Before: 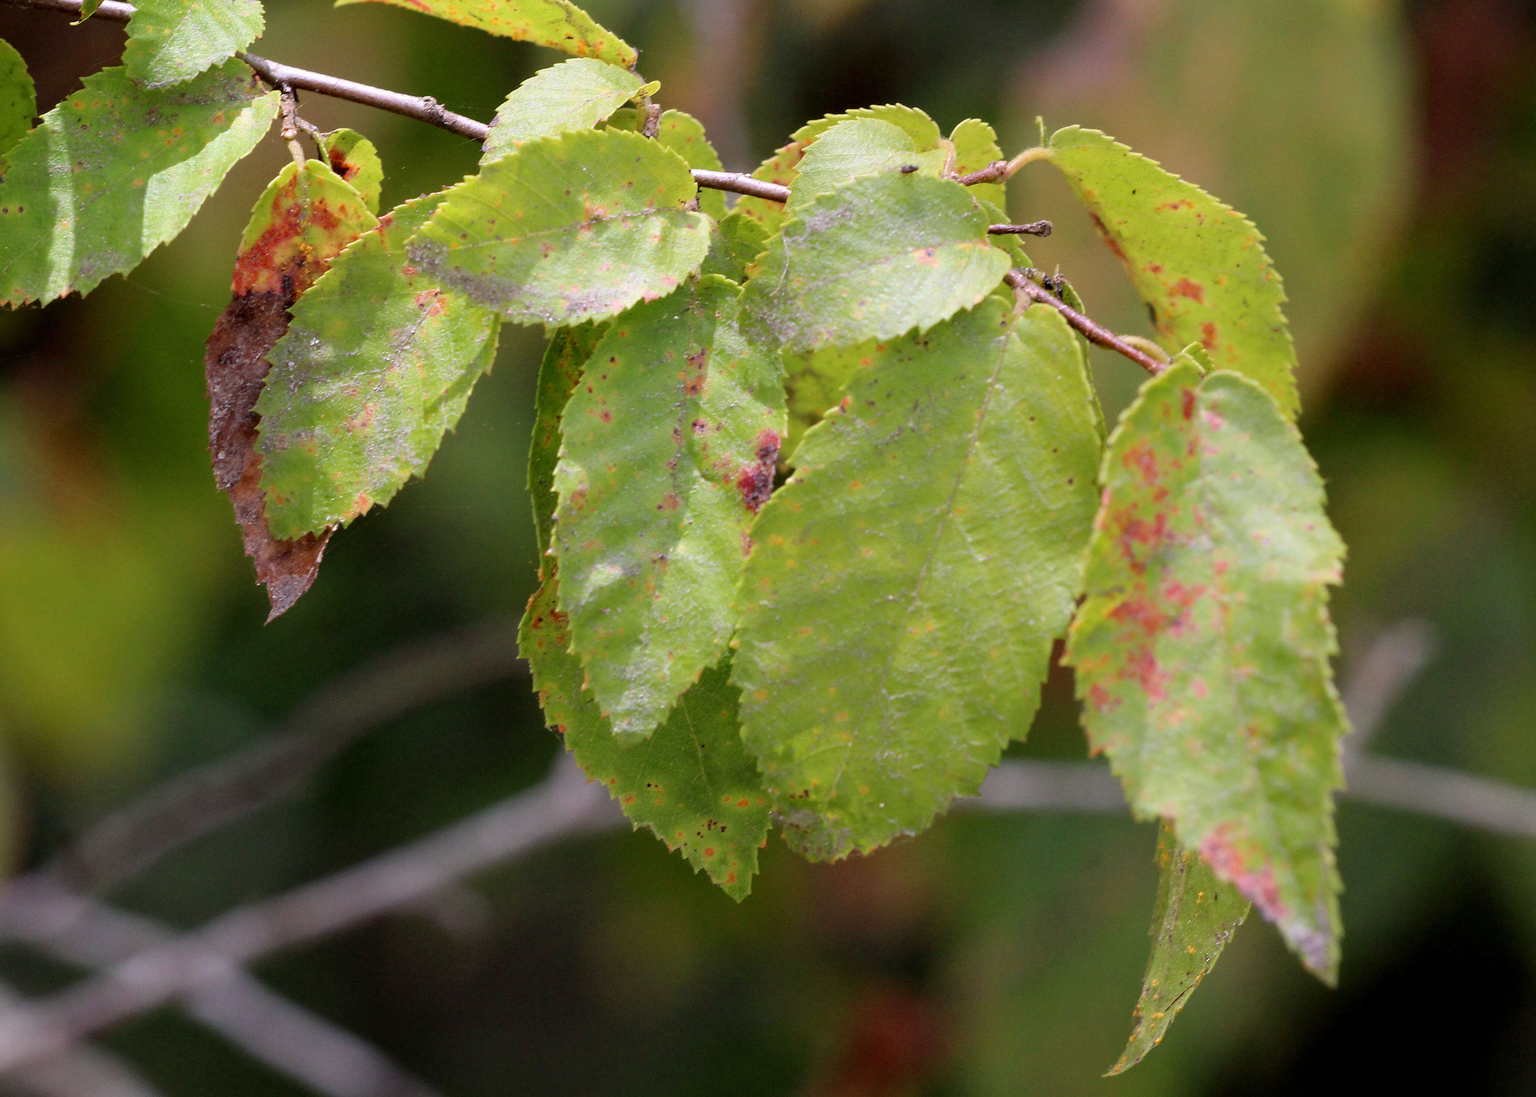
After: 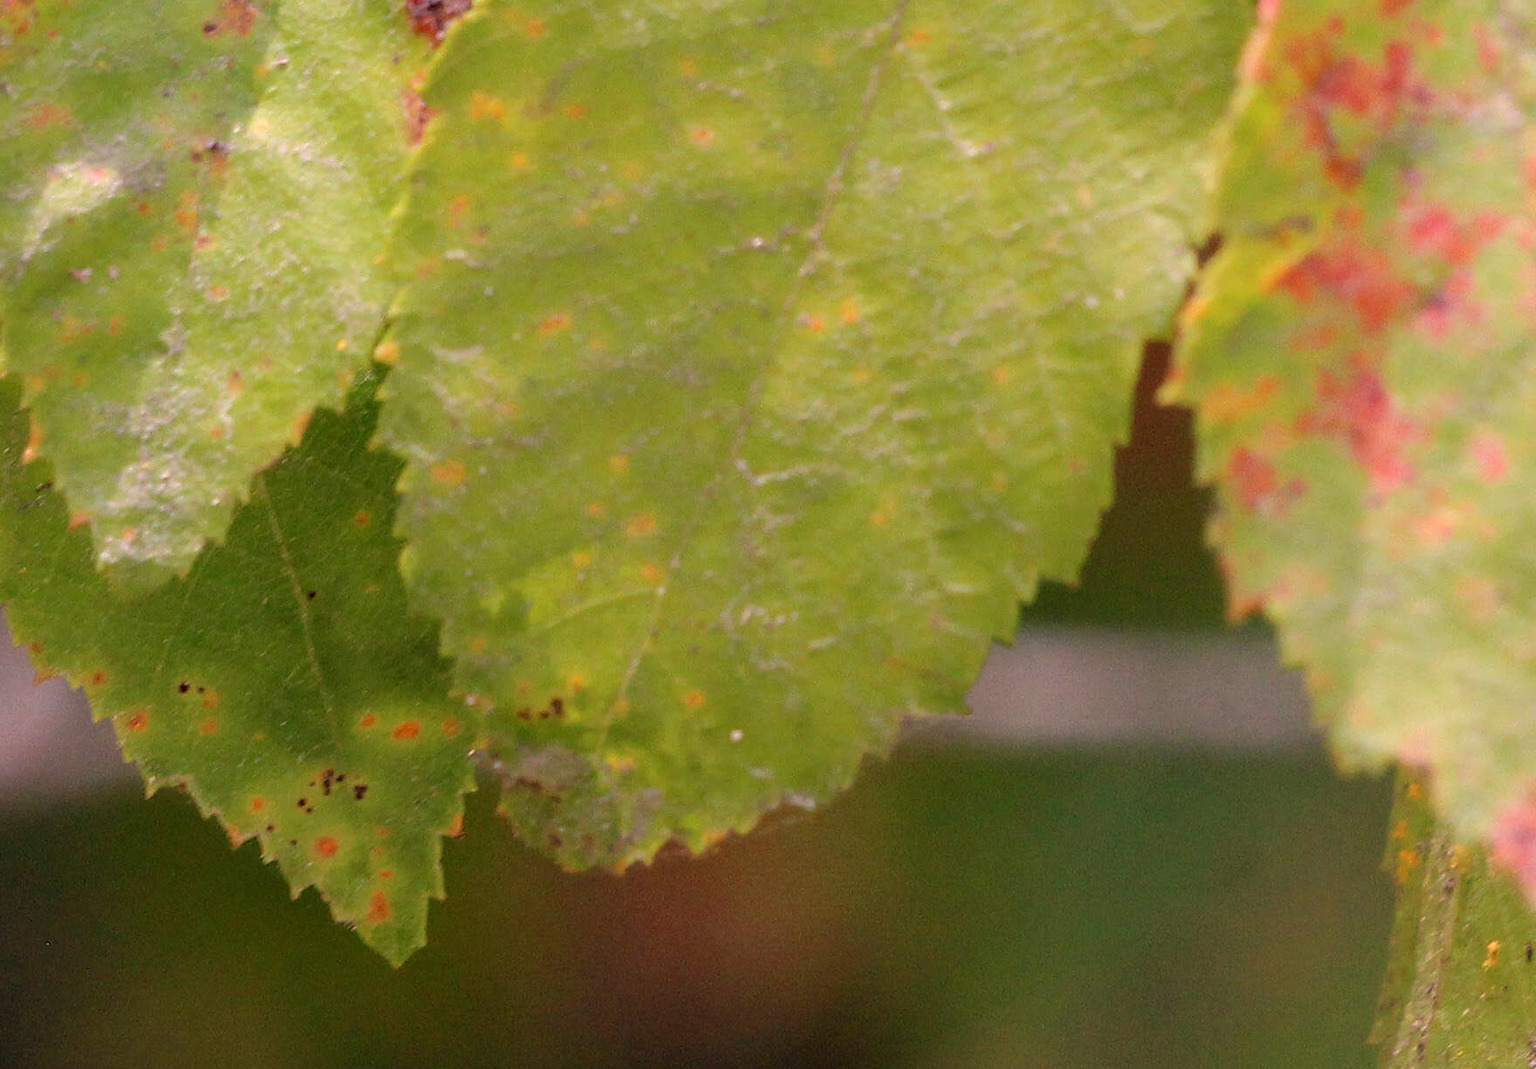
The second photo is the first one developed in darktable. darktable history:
white balance: red 1.127, blue 0.943
crop: left 37.221%, top 45.169%, right 20.63%, bottom 13.777%
